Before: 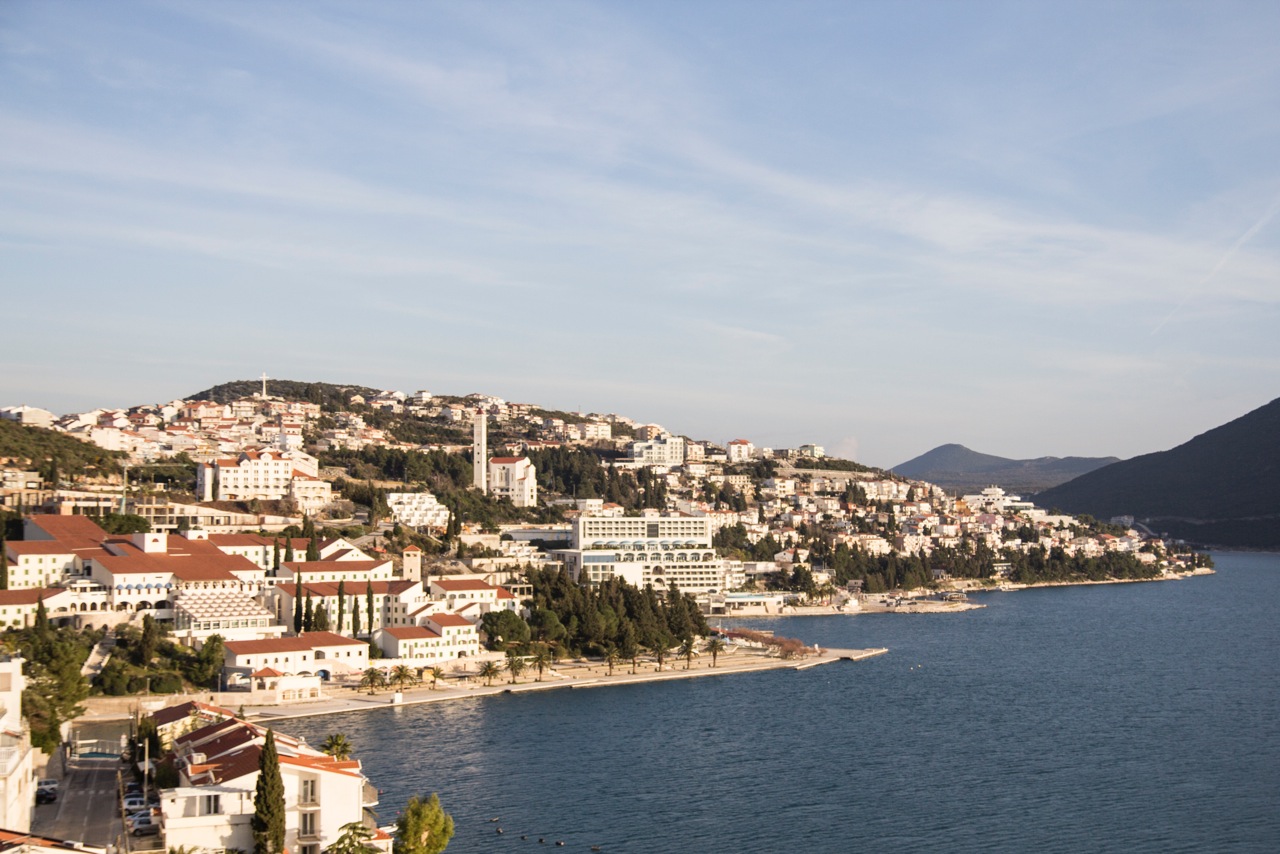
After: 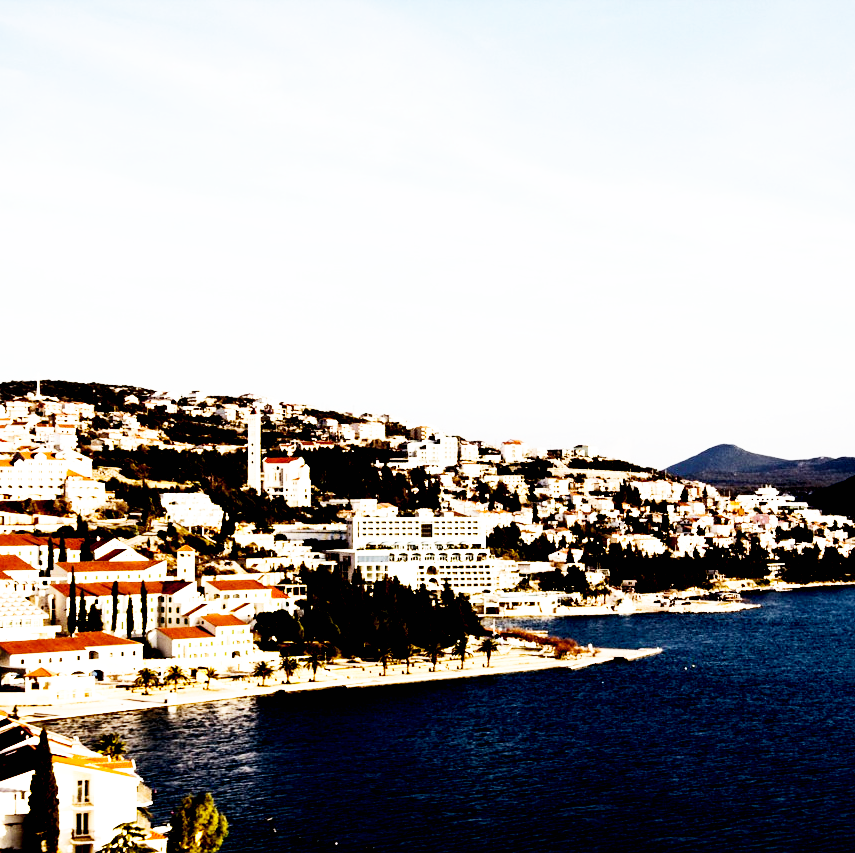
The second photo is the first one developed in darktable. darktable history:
exposure: black level correction 0.1, exposure -0.092 EV, compensate highlight preservation false
contrast brightness saturation: contrast 0.06, brightness -0.01, saturation -0.23
base curve: curves: ch0 [(0, 0) (0.007, 0.004) (0.027, 0.03) (0.046, 0.07) (0.207, 0.54) (0.442, 0.872) (0.673, 0.972) (1, 1)], preserve colors none
crop and rotate: left 17.732%, right 15.423%
tone equalizer: -8 EV -0.75 EV, -7 EV -0.7 EV, -6 EV -0.6 EV, -5 EV -0.4 EV, -3 EV 0.4 EV, -2 EV 0.6 EV, -1 EV 0.7 EV, +0 EV 0.75 EV, edges refinement/feathering 500, mask exposure compensation -1.57 EV, preserve details no
